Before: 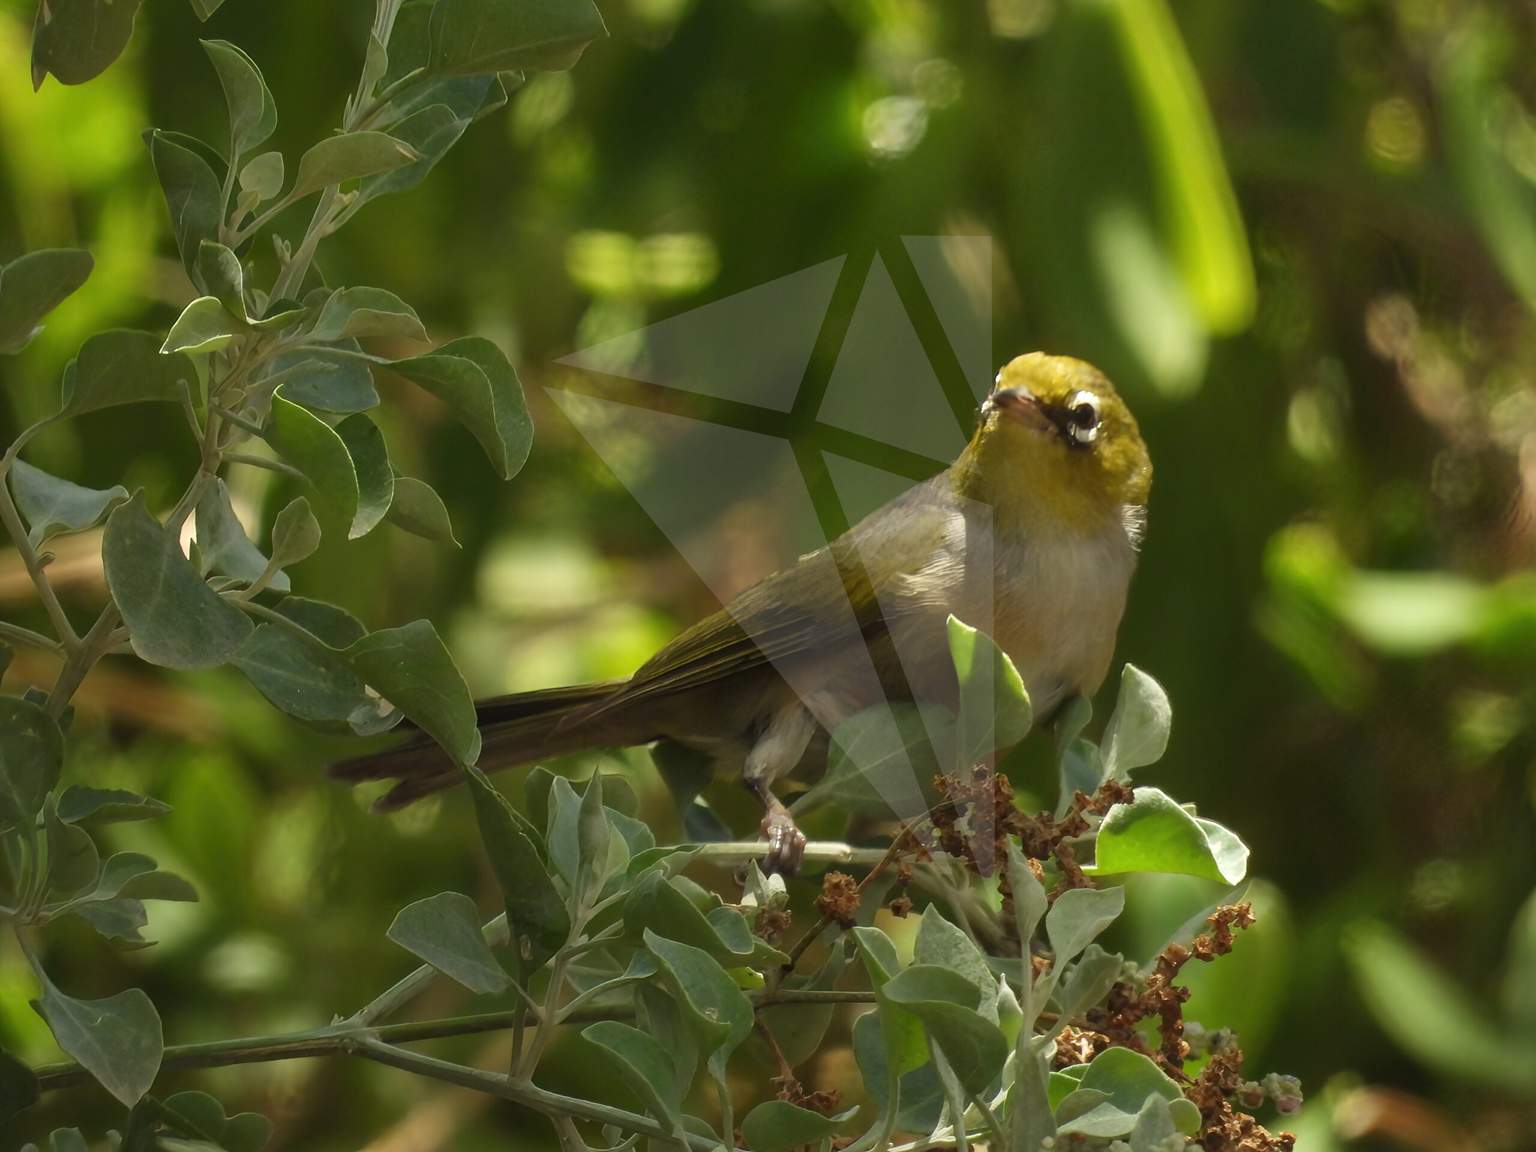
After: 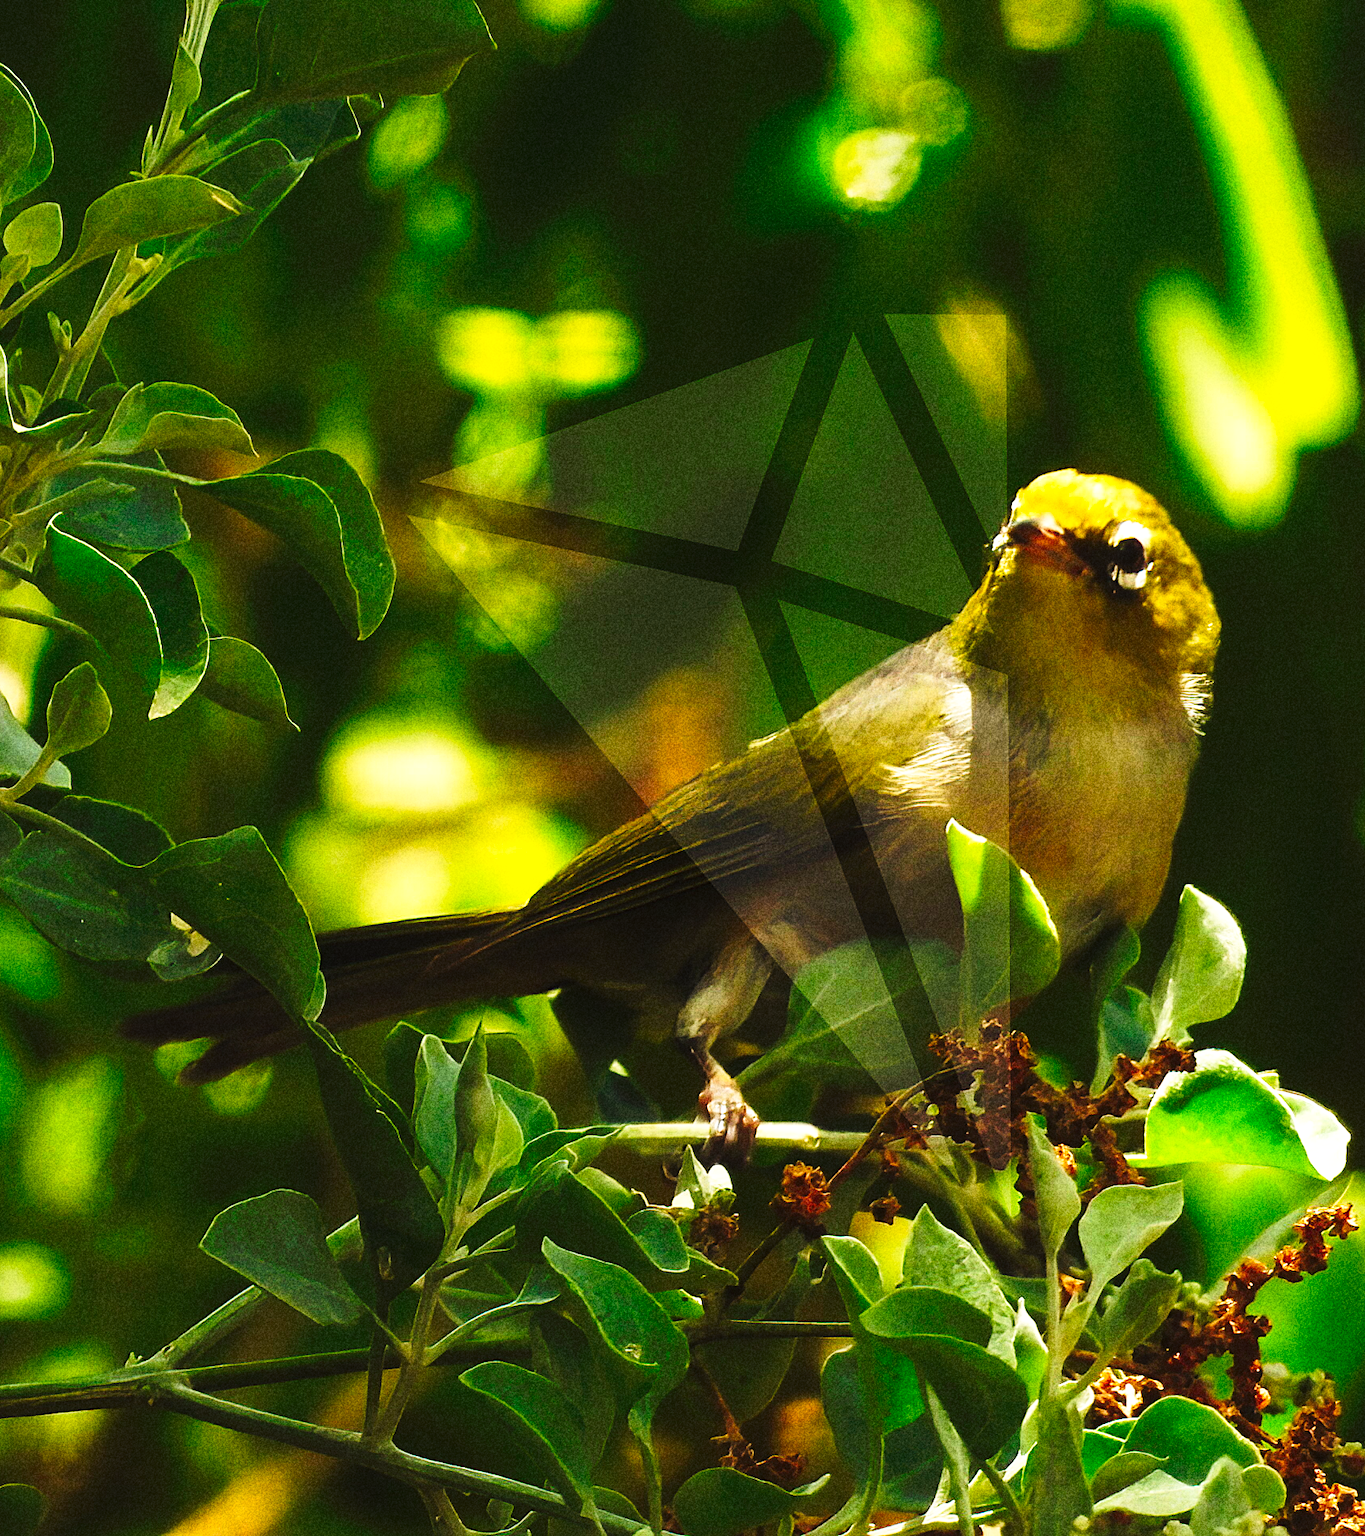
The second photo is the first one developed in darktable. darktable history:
color balance: mode lift, gamma, gain (sRGB)
sharpen: on, module defaults
tone curve: curves: ch0 [(0, 0) (0.003, 0.004) (0.011, 0.006) (0.025, 0.008) (0.044, 0.012) (0.069, 0.017) (0.1, 0.021) (0.136, 0.029) (0.177, 0.043) (0.224, 0.062) (0.277, 0.108) (0.335, 0.166) (0.399, 0.301) (0.468, 0.467) (0.543, 0.64) (0.623, 0.803) (0.709, 0.908) (0.801, 0.969) (0.898, 0.988) (1, 1)], preserve colors none
crop and rotate: left 15.446%, right 17.836%
grain: coarseness 10.62 ISO, strength 55.56%
levels: levels [0, 0.43, 0.984]
